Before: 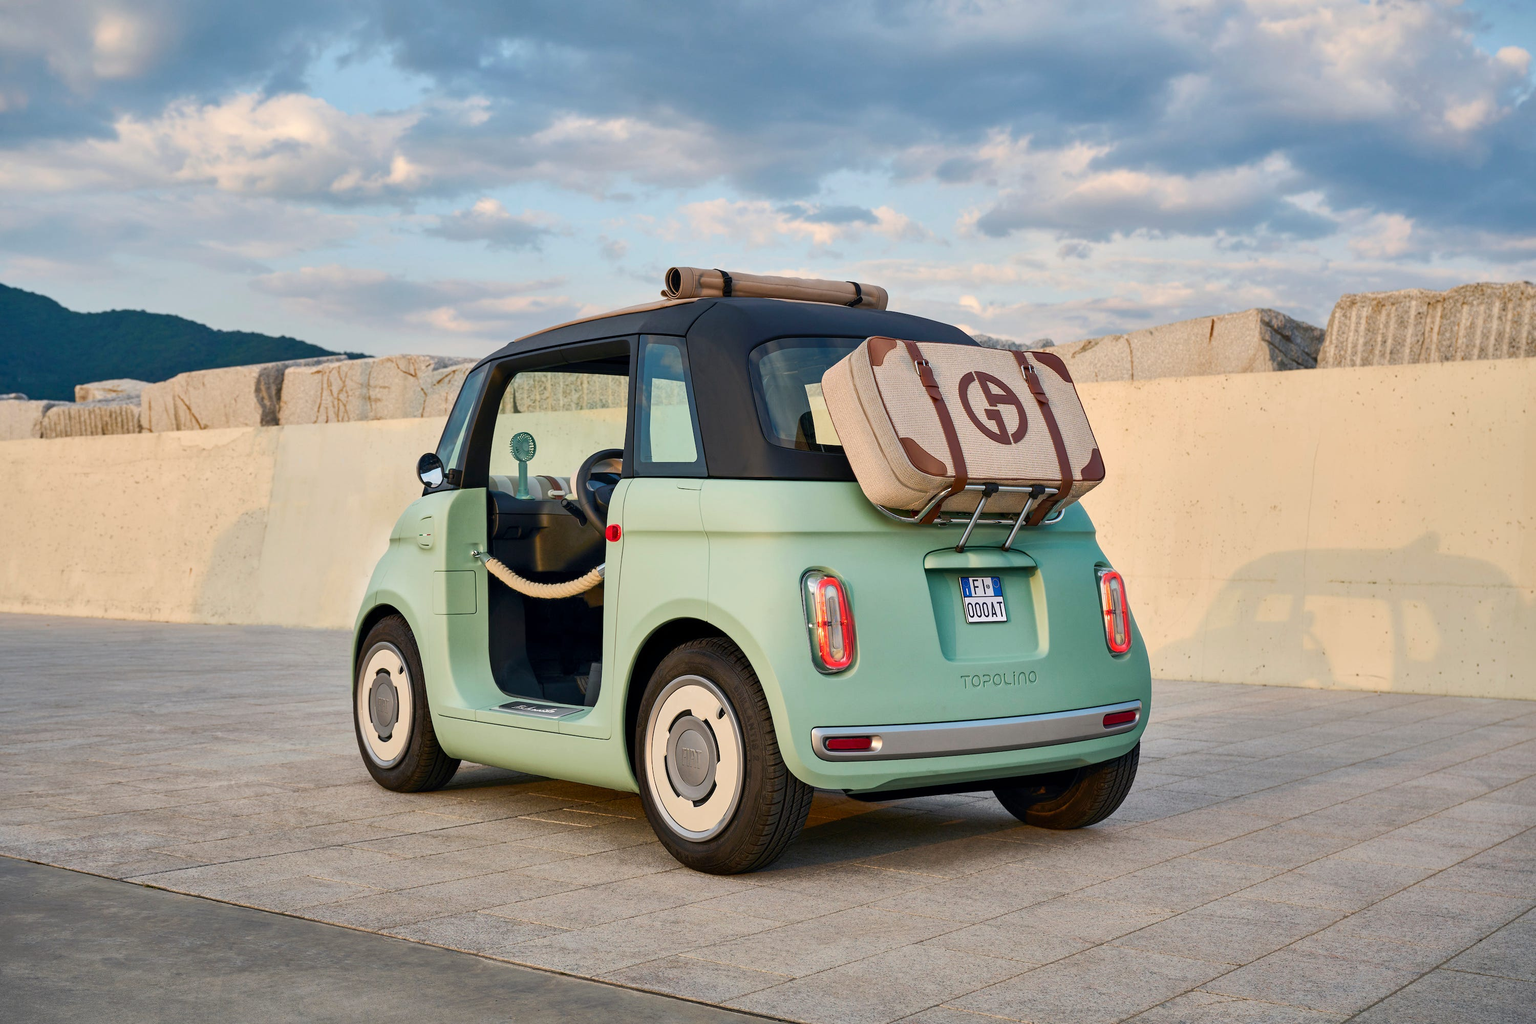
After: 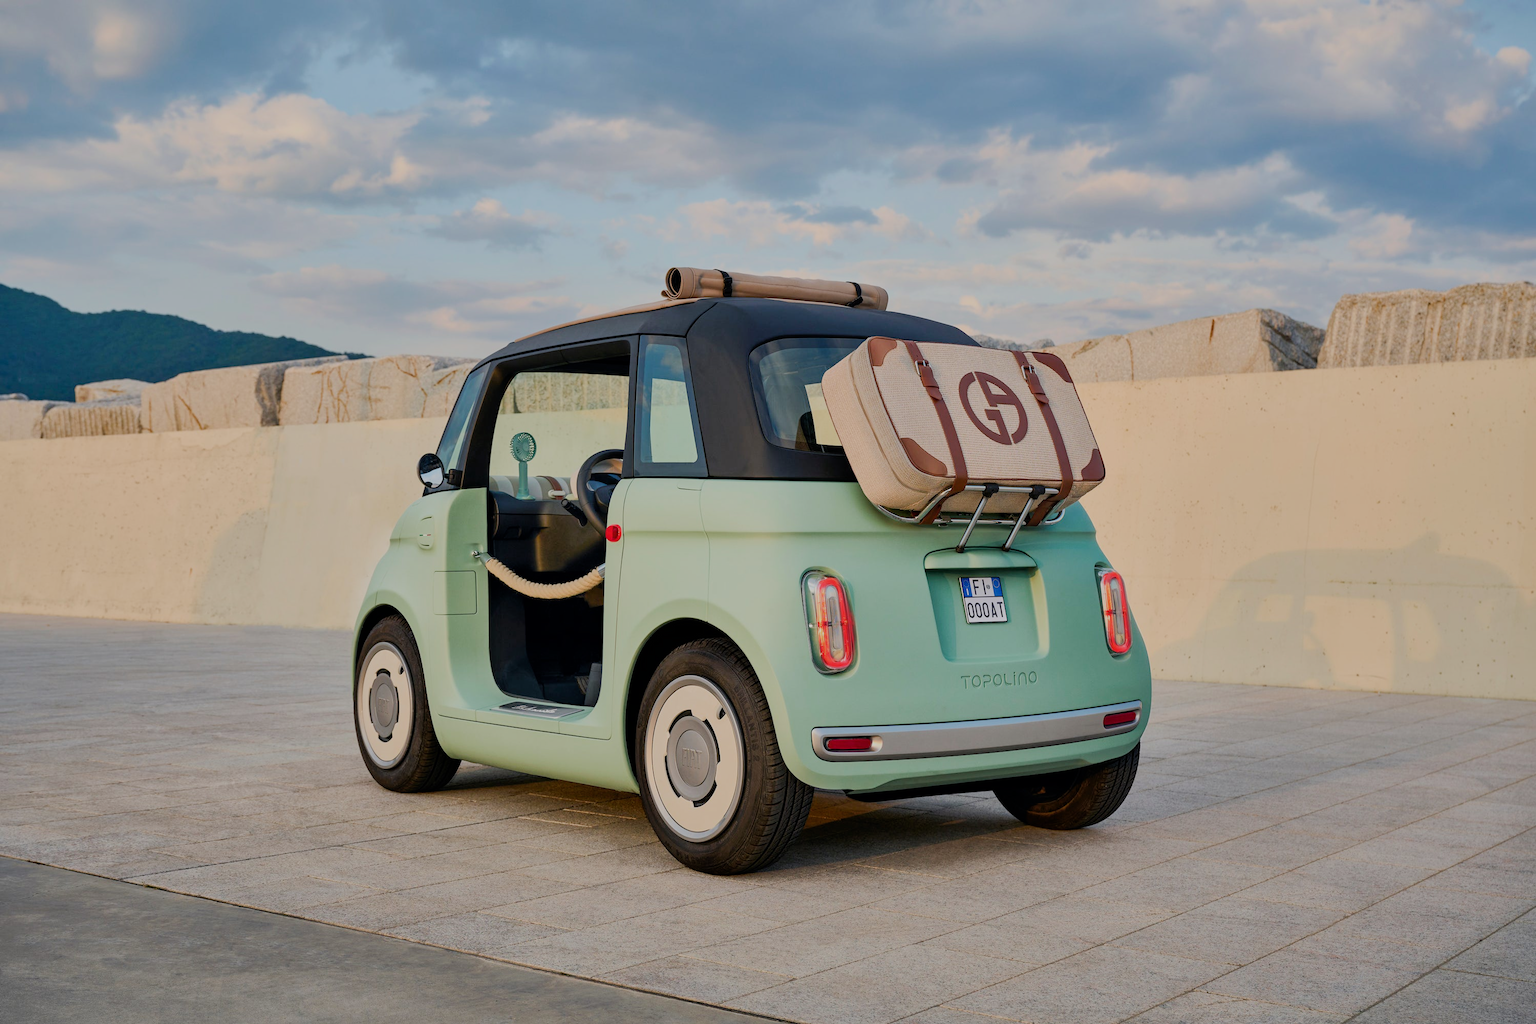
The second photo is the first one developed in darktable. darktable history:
filmic rgb: black relative exposure -7.65 EV, white relative exposure 4.56 EV, hardness 3.61
color balance rgb: perceptual saturation grading › global saturation 0.511%, perceptual brilliance grading › global brilliance 2.349%, perceptual brilliance grading › highlights -3.927%, contrast -9.521%
